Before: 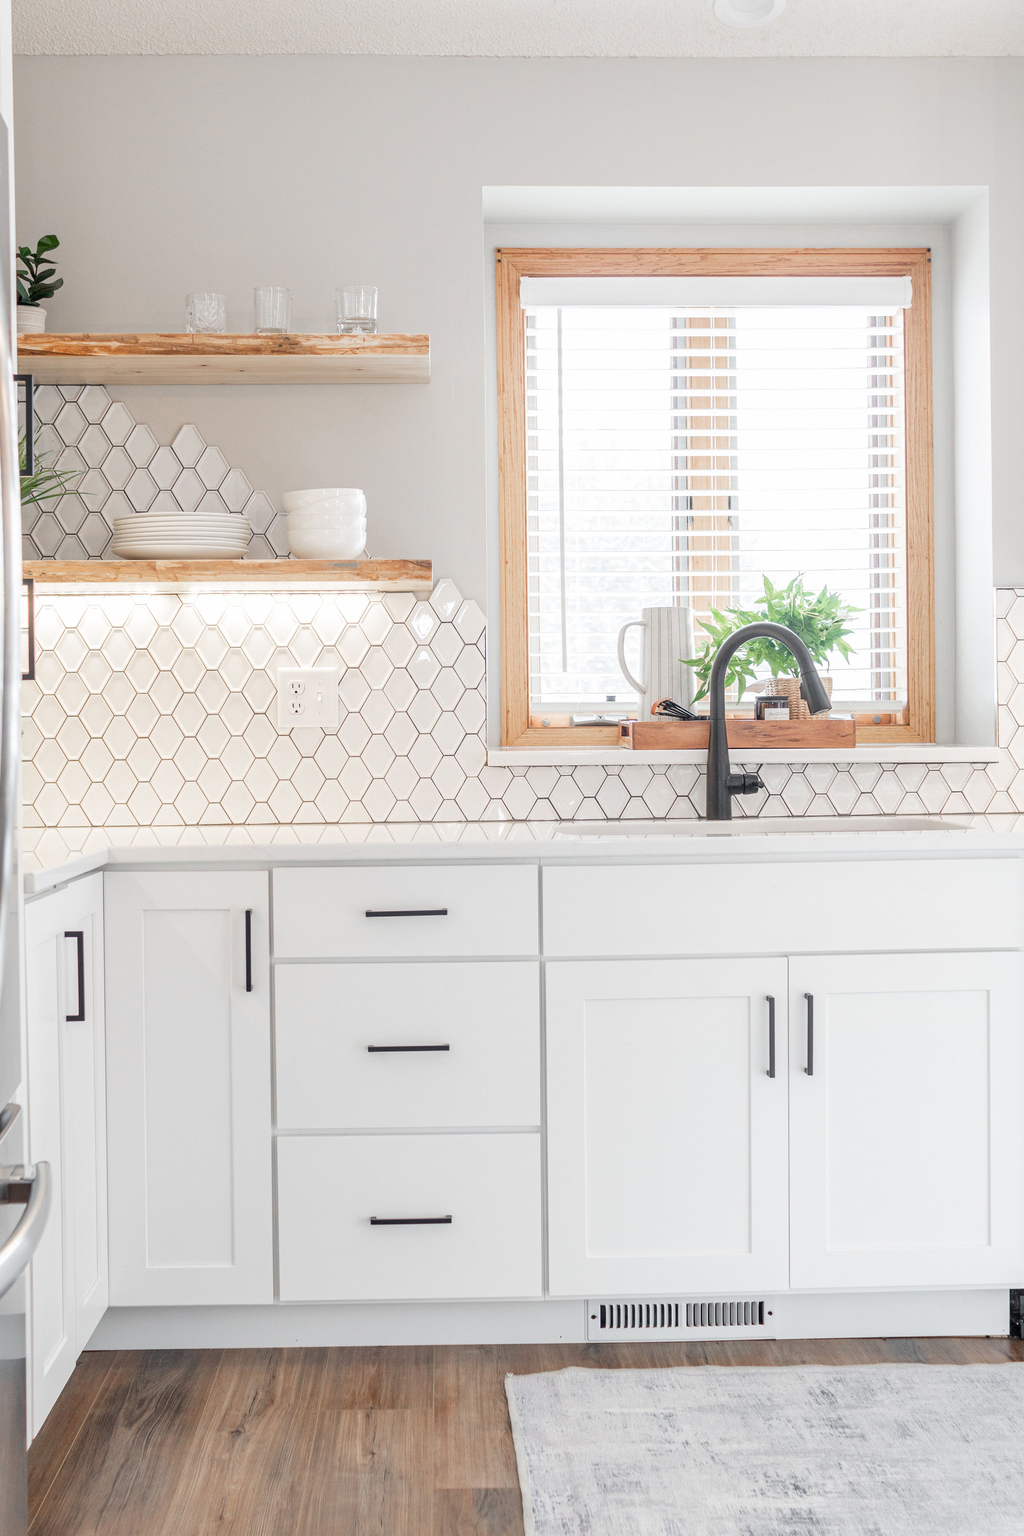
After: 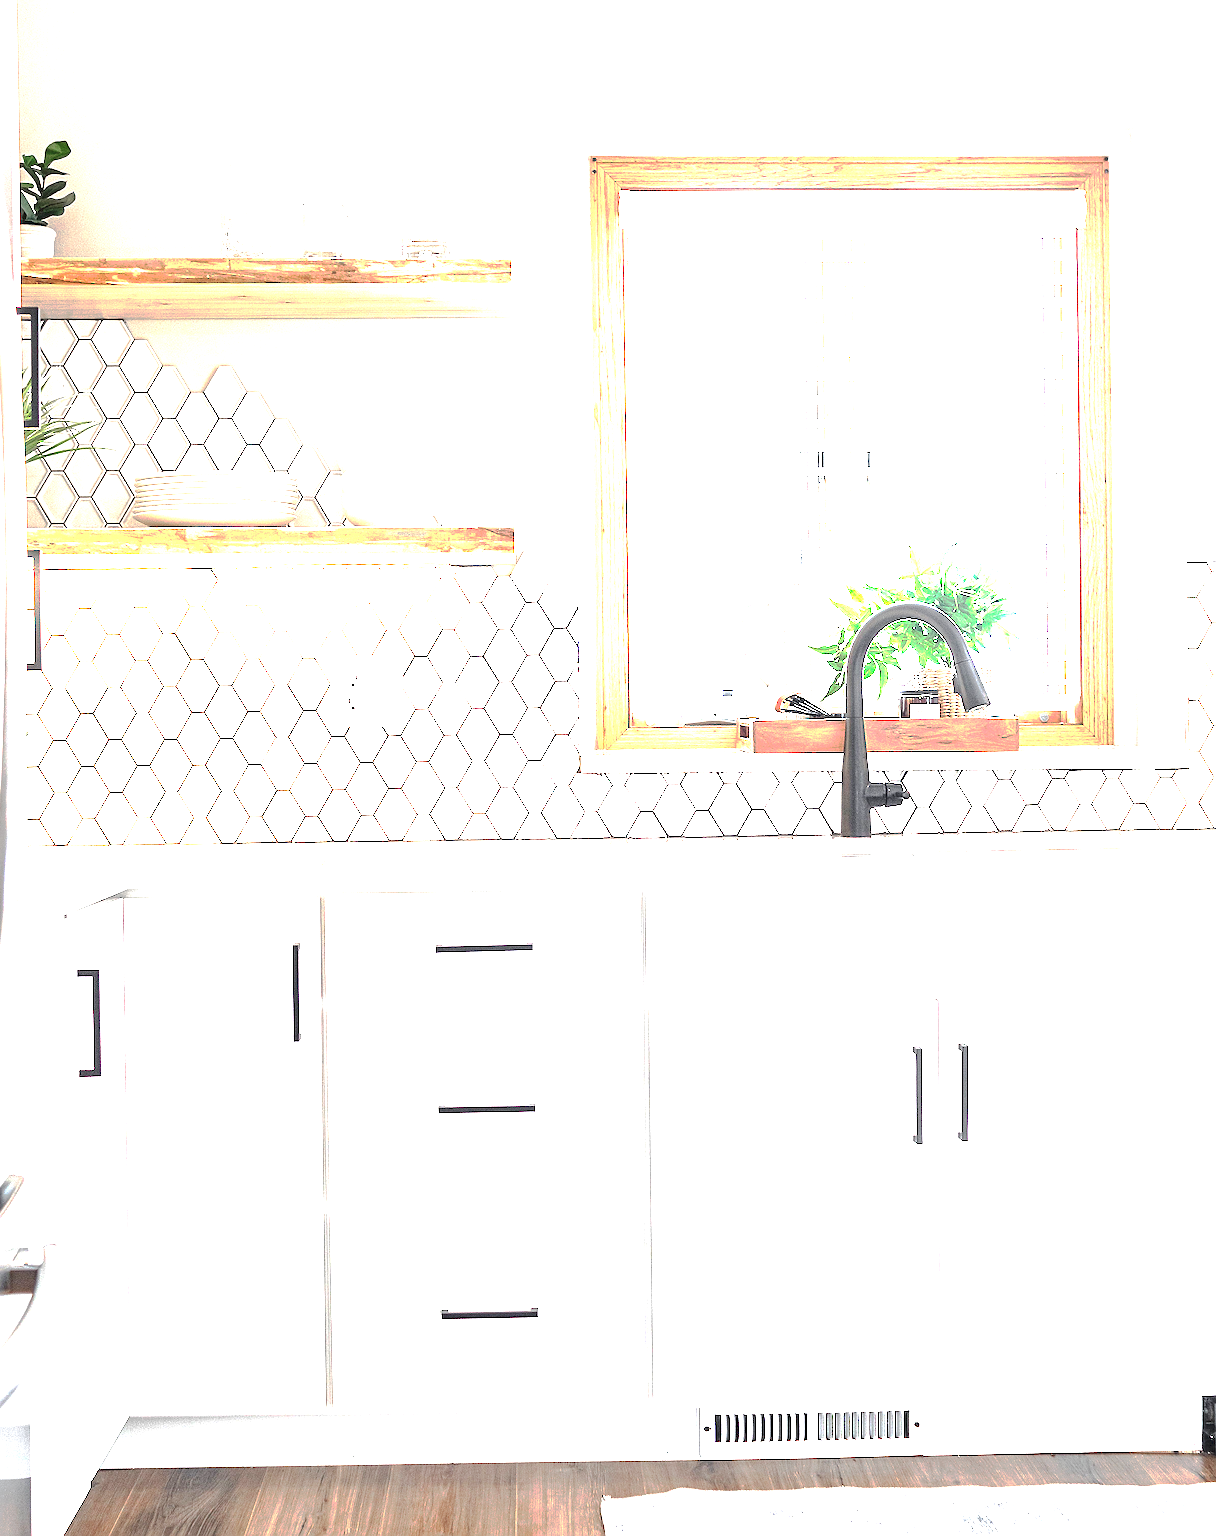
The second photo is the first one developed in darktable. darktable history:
exposure: exposure 1.5 EV, compensate highlight preservation false
sharpen: on, module defaults
crop: top 7.625%, bottom 8.027%
tone curve: curves: ch0 [(0, 0) (0.003, 0.098) (0.011, 0.099) (0.025, 0.103) (0.044, 0.114) (0.069, 0.13) (0.1, 0.142) (0.136, 0.161) (0.177, 0.189) (0.224, 0.224) (0.277, 0.266) (0.335, 0.32) (0.399, 0.38) (0.468, 0.45) (0.543, 0.522) (0.623, 0.598) (0.709, 0.669) (0.801, 0.731) (0.898, 0.786) (1, 1)], preserve colors none
